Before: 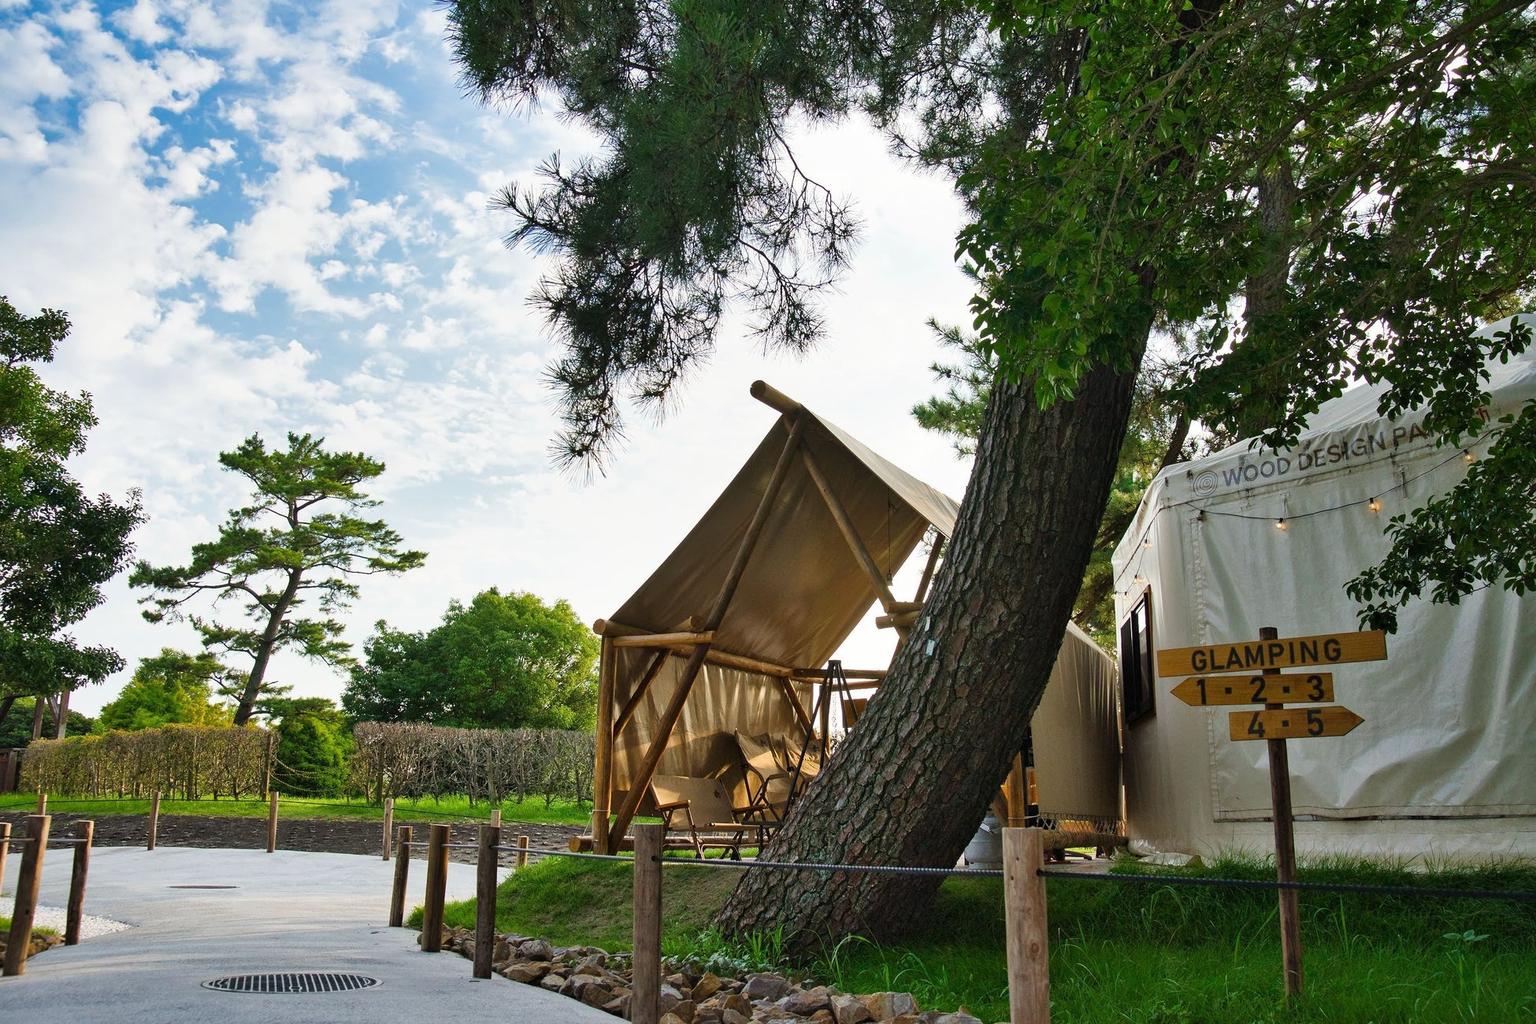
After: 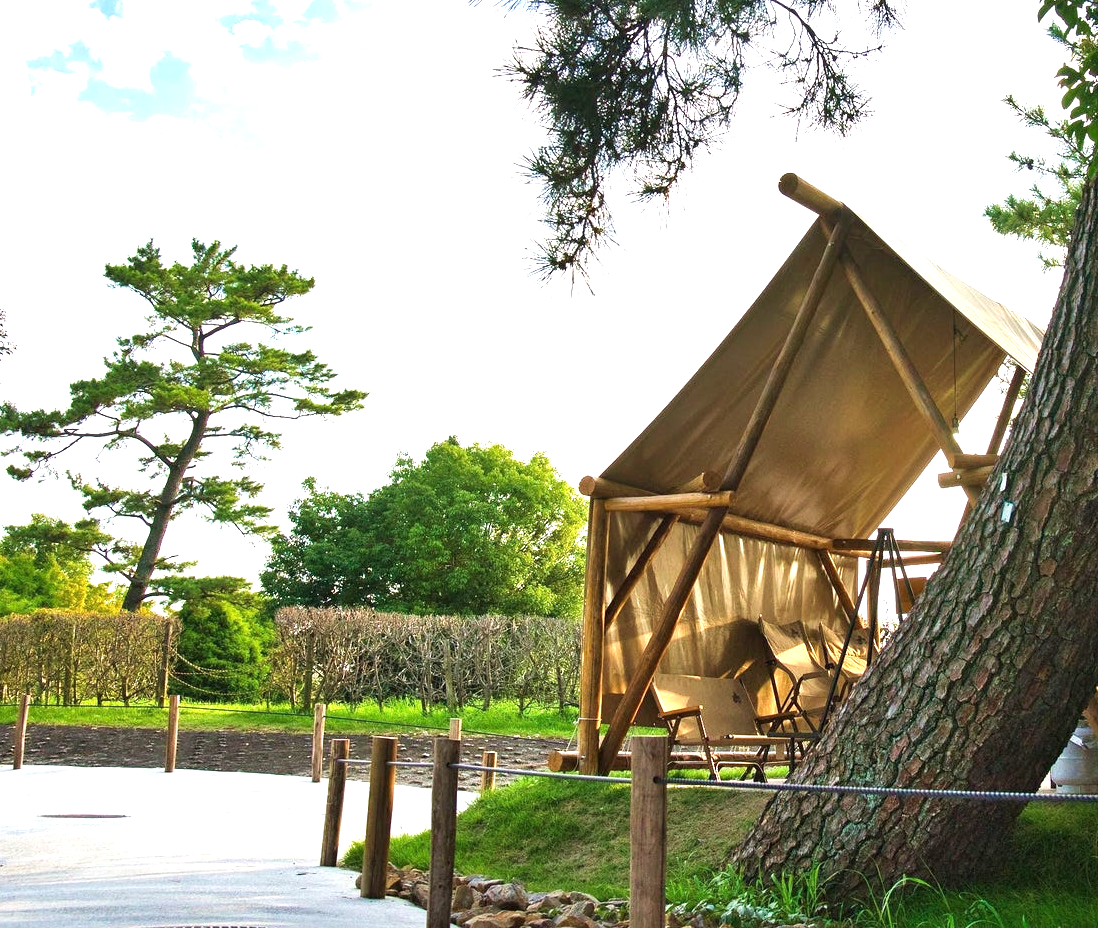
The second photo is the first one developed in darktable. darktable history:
crop: left 8.966%, top 23.852%, right 34.699%, bottom 4.703%
exposure: black level correction 0, exposure 1 EV, compensate highlight preservation false
velvia: on, module defaults
